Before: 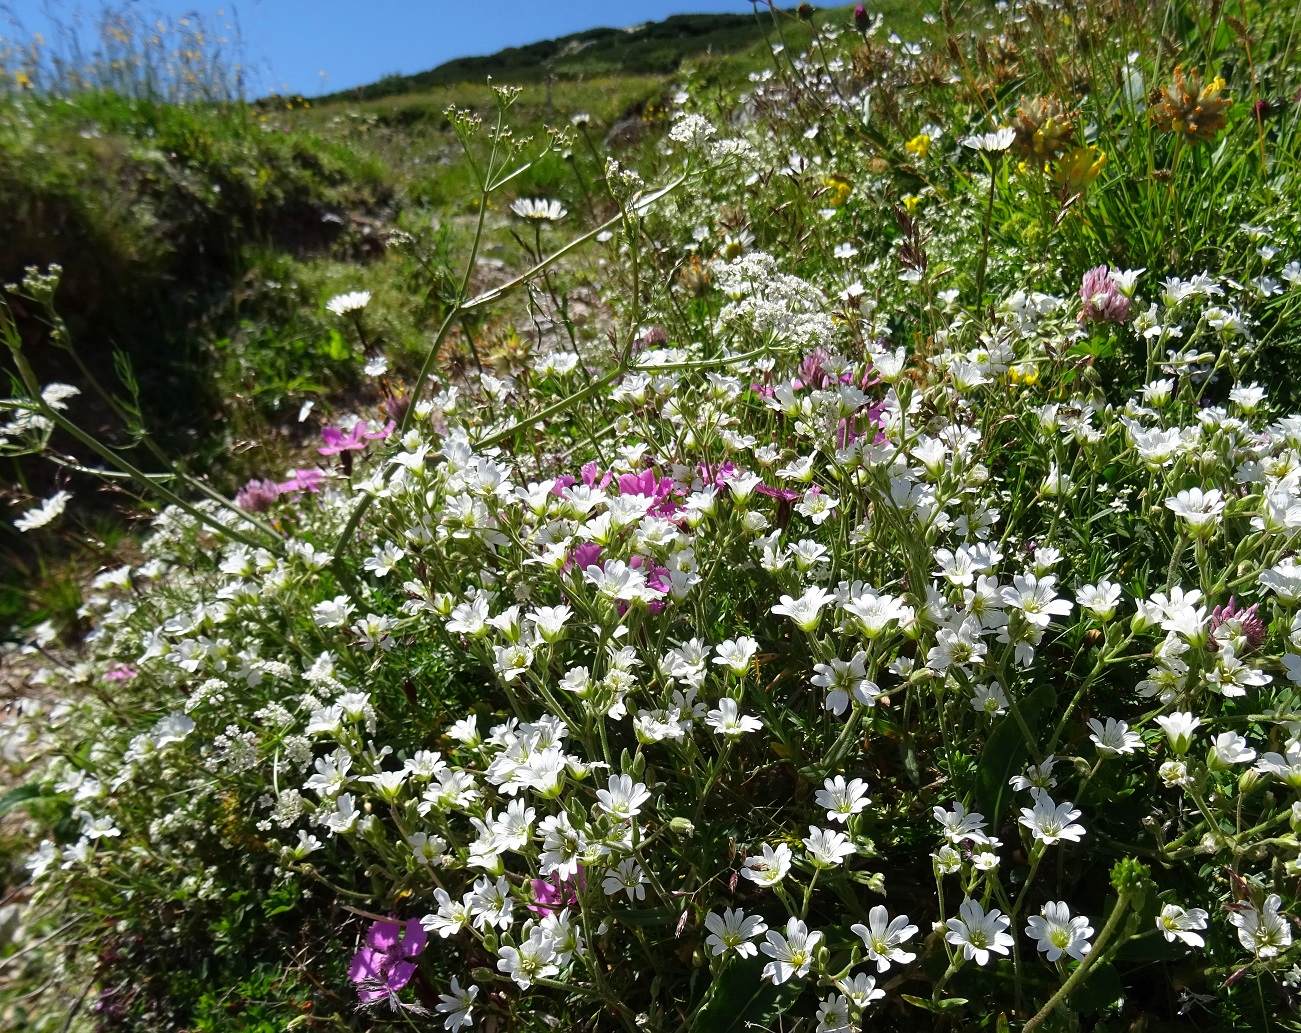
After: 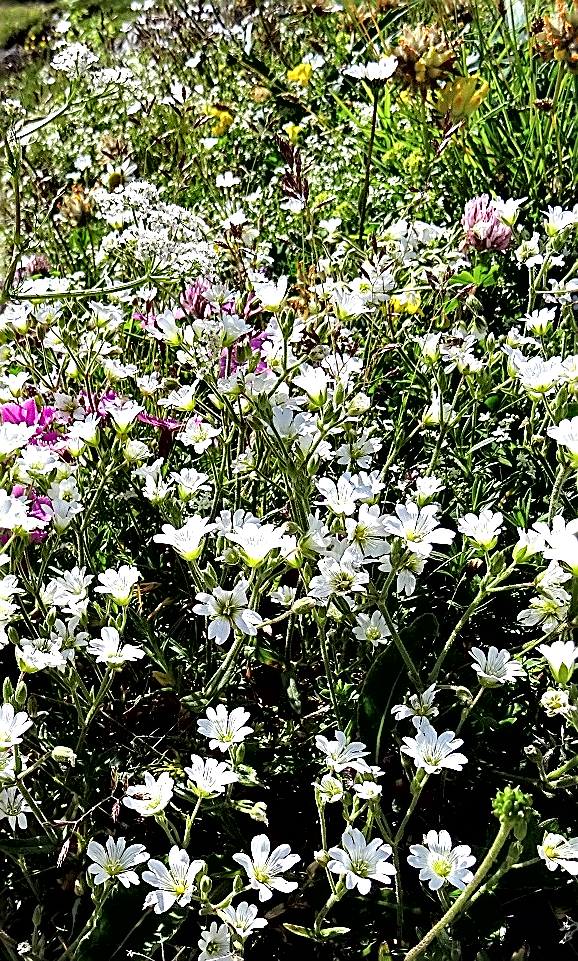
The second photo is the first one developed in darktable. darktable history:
crop: left 47.563%, top 6.903%, right 7.986%
exposure: compensate exposure bias true, compensate highlight preservation false
sharpen: amount 1
contrast equalizer: y [[0.6 ×6], [0.55 ×6], [0 ×6], [0 ×6], [0 ×6]]
tone equalizer: -8 EV -0.391 EV, -7 EV -0.385 EV, -6 EV -0.299 EV, -5 EV -0.229 EV, -3 EV 0.211 EV, -2 EV 0.333 EV, -1 EV 0.387 EV, +0 EV 0.443 EV
local contrast: mode bilateral grid, contrast 29, coarseness 16, detail 116%, midtone range 0.2
contrast brightness saturation: brightness 0.154
